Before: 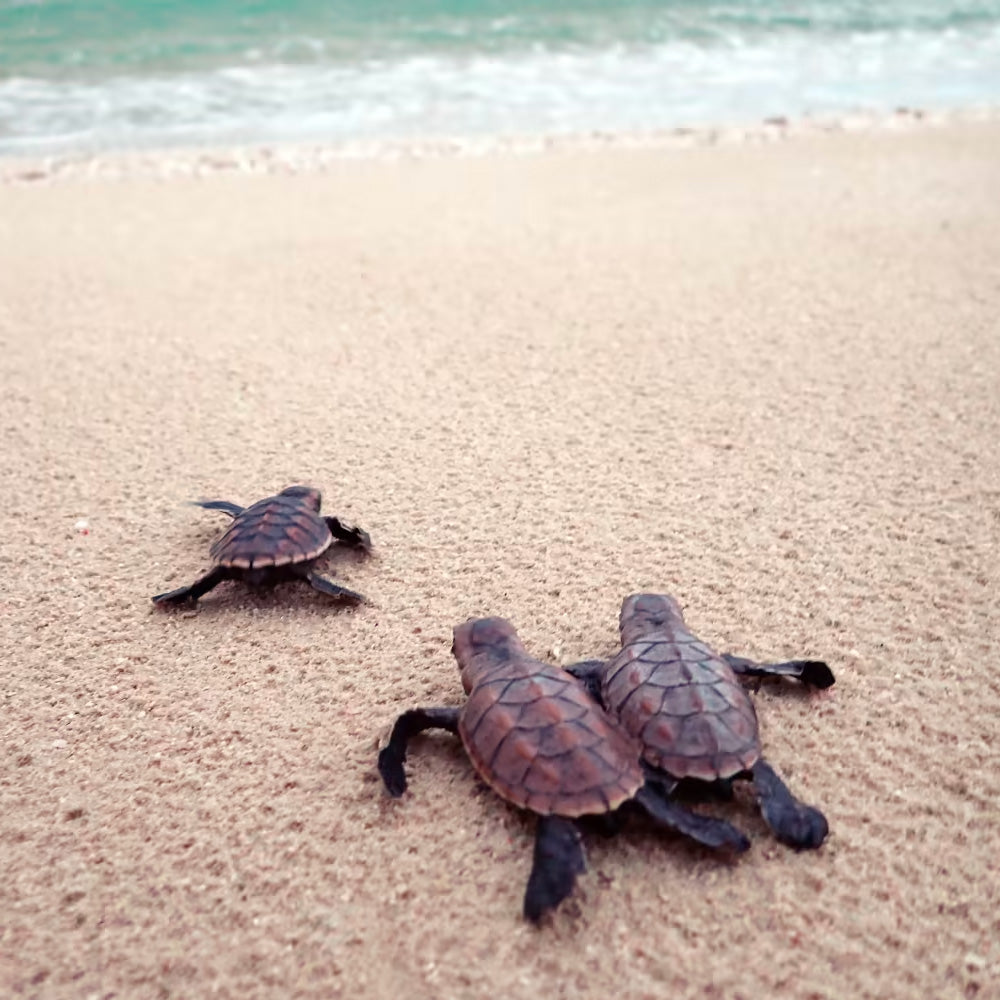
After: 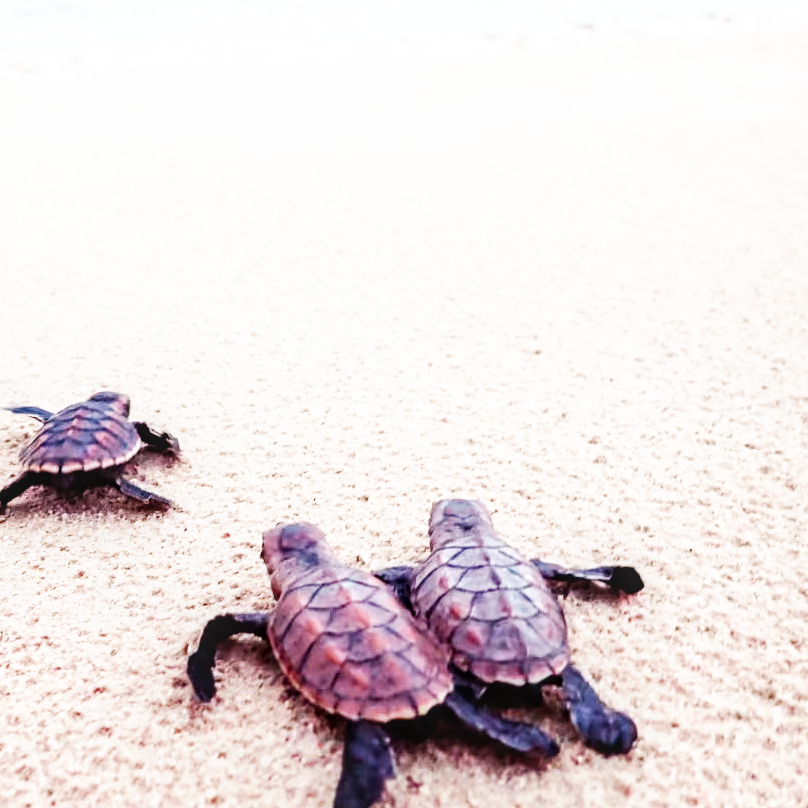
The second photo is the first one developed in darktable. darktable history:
base curve: curves: ch0 [(0, 0) (0.007, 0.004) (0.027, 0.03) (0.046, 0.07) (0.207, 0.54) (0.442, 0.872) (0.673, 0.972) (1, 1)], preserve colors none
crop: left 19.159%, top 9.58%, bottom 9.58%
white balance: red 0.983, blue 1.036
local contrast: on, module defaults
